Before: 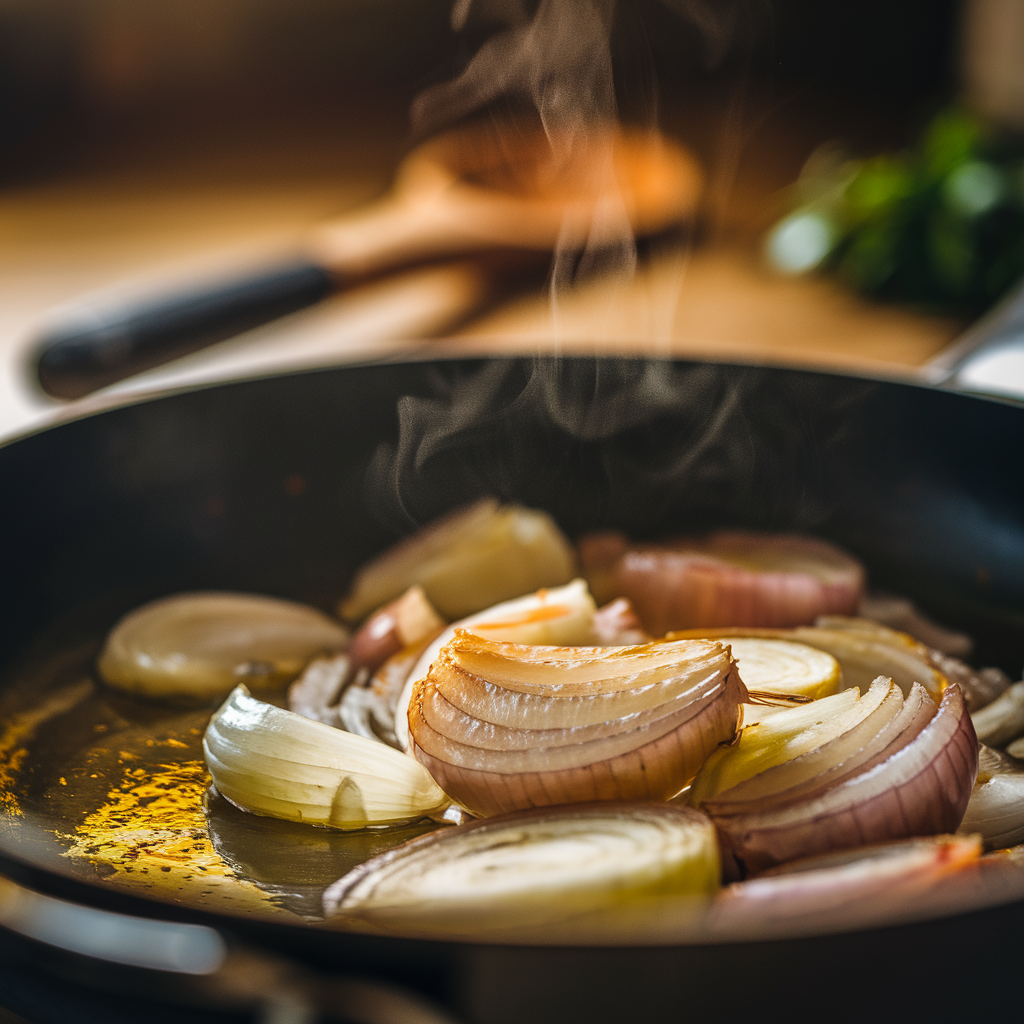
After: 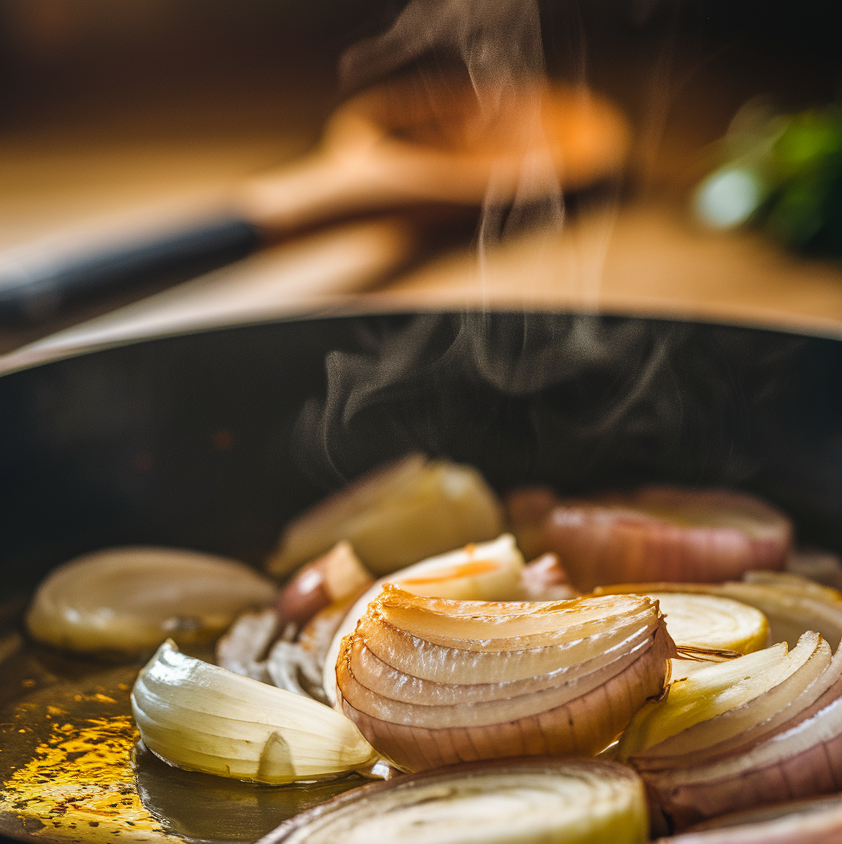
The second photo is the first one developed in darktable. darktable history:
crop and rotate: left 7.111%, top 4.439%, right 10.609%, bottom 13.075%
